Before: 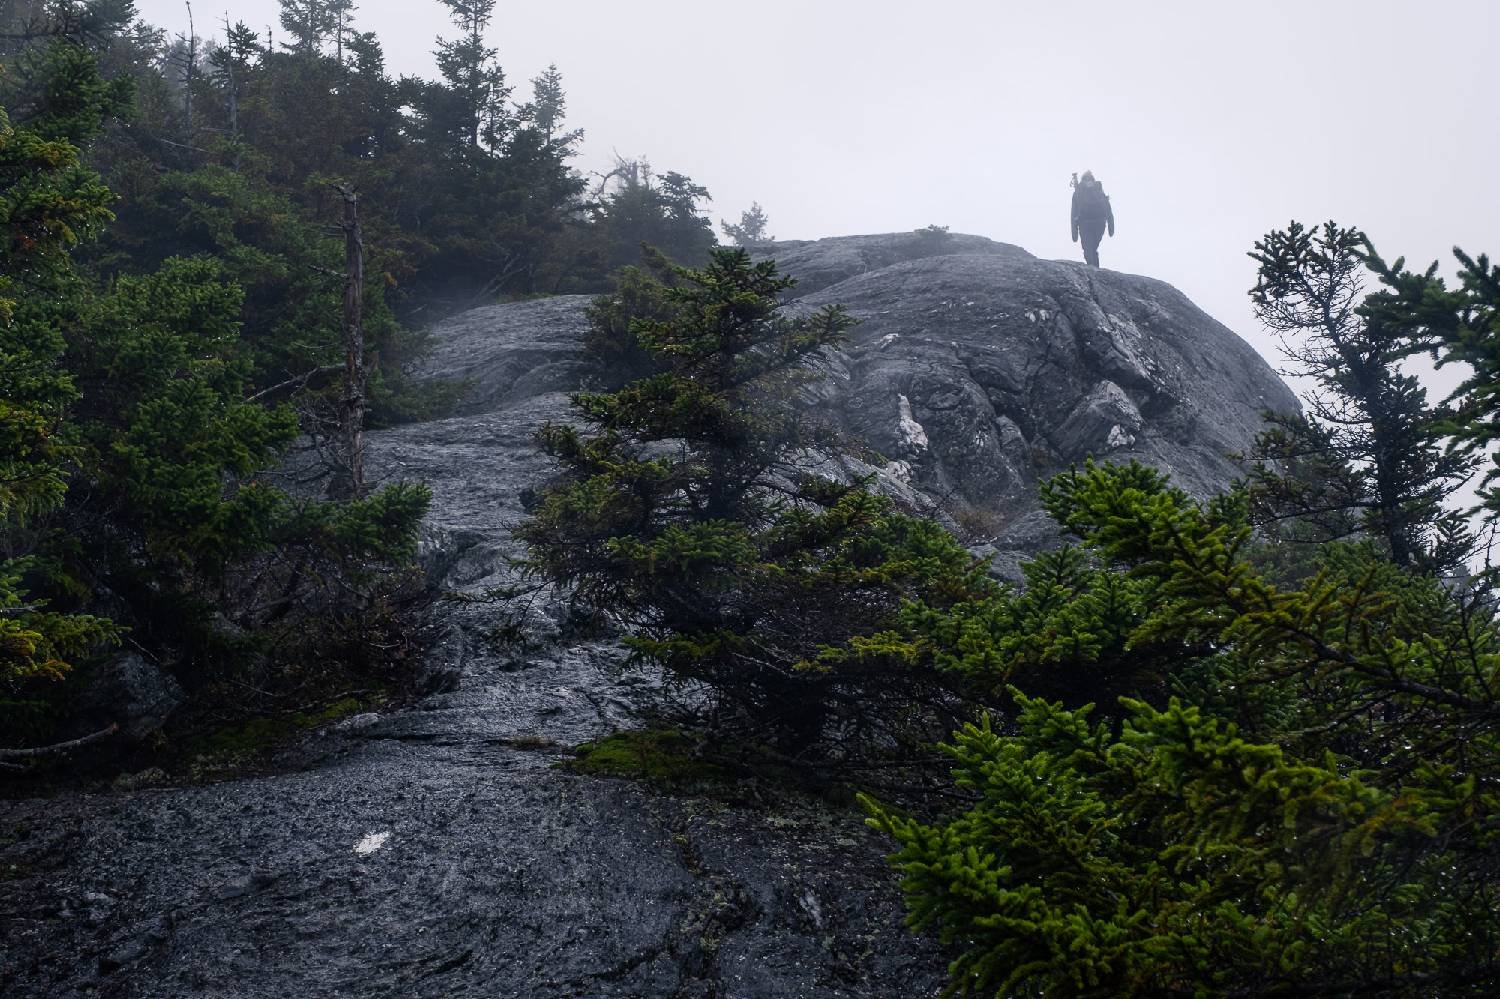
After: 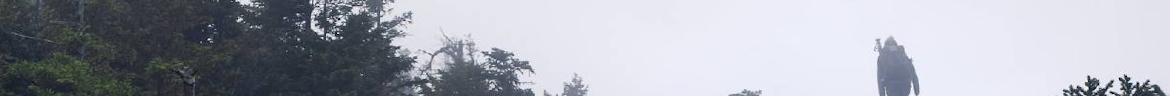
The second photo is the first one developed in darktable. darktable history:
rotate and perspective: rotation -1.68°, lens shift (vertical) -0.146, crop left 0.049, crop right 0.912, crop top 0.032, crop bottom 0.96
crop and rotate: left 9.644%, top 9.491%, right 6.021%, bottom 80.509%
